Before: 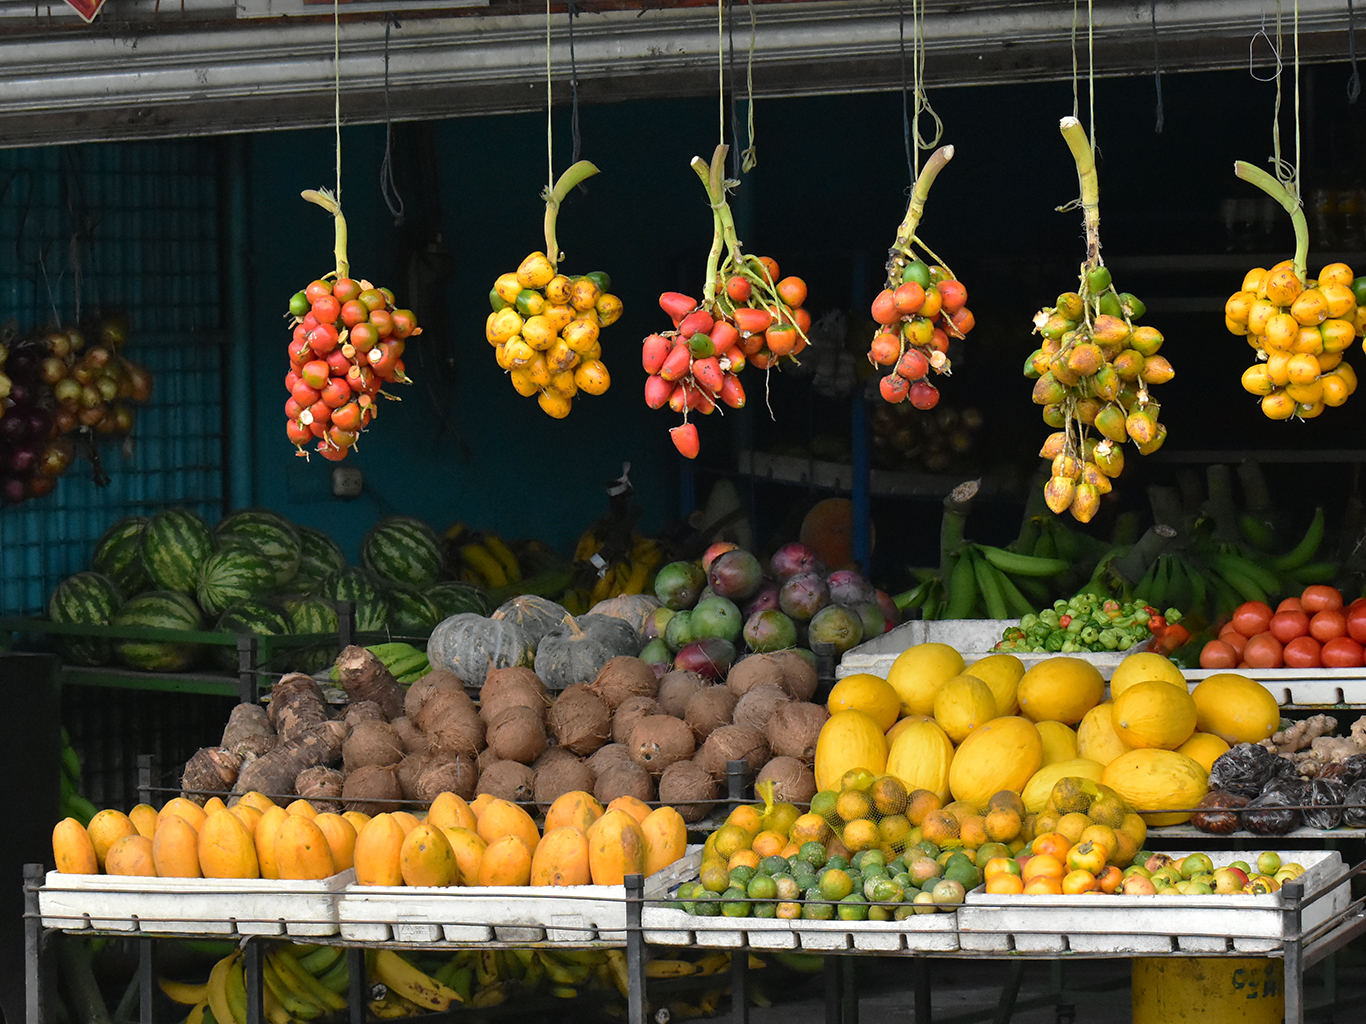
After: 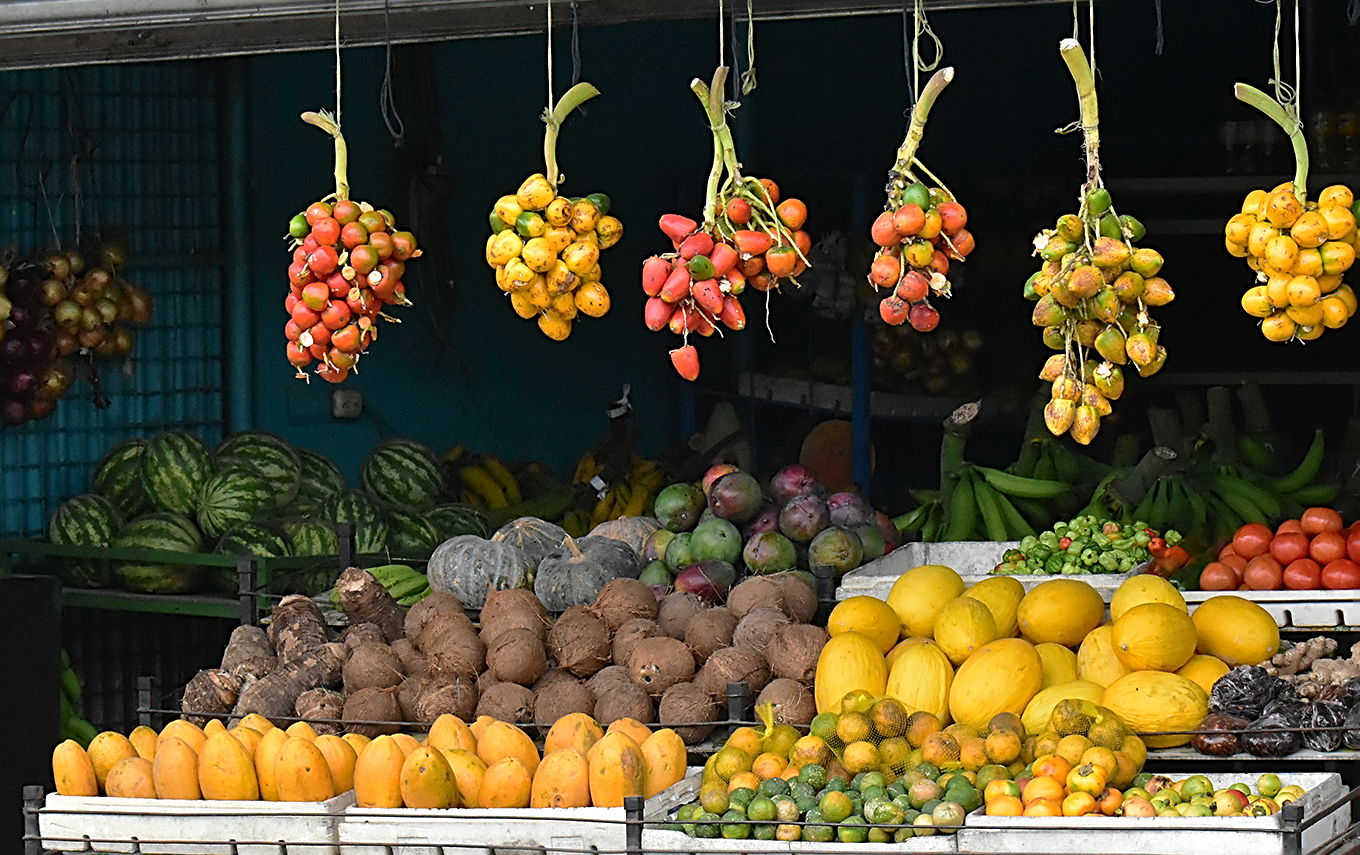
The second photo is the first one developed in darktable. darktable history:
sharpen: radius 2.676, amount 0.669
crop: top 7.625%, bottom 8.027%
exposure: compensate highlight preservation false
